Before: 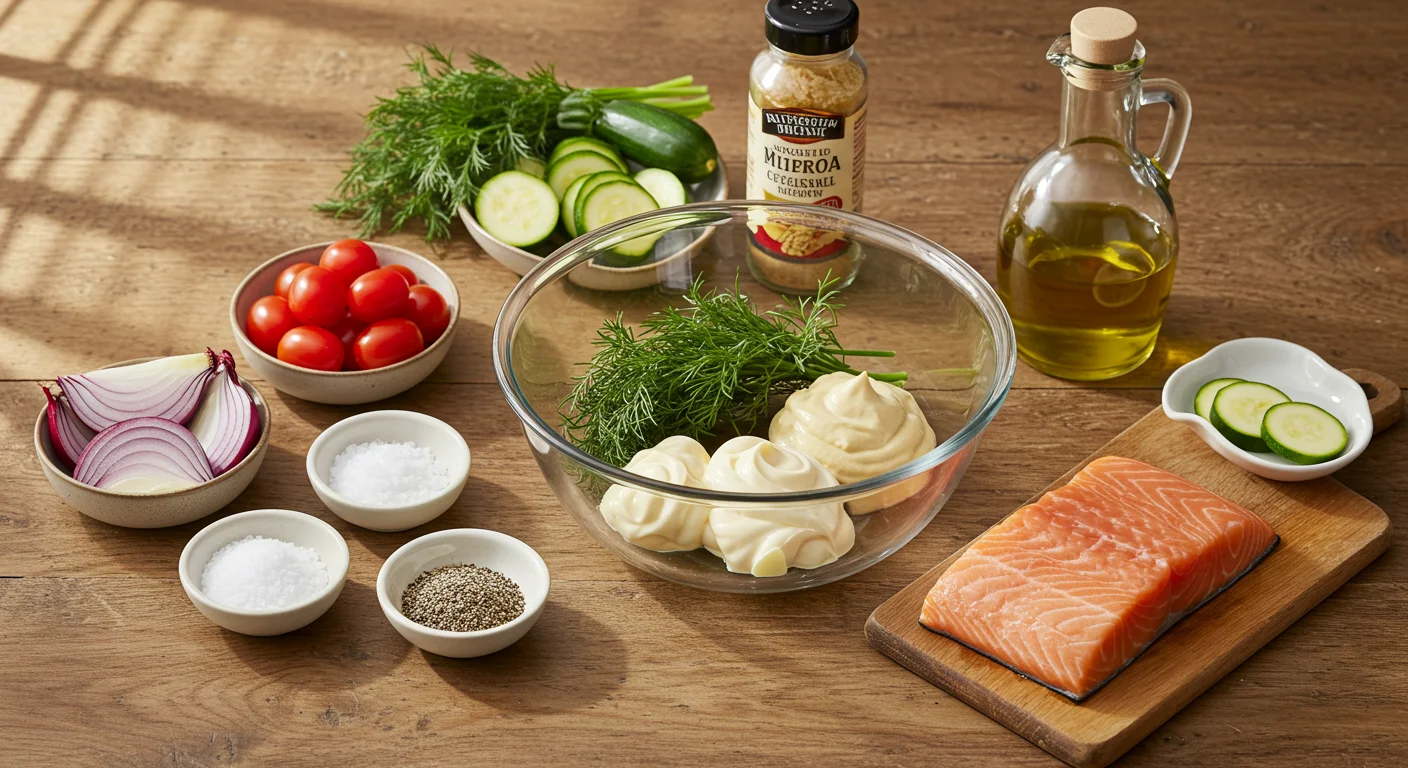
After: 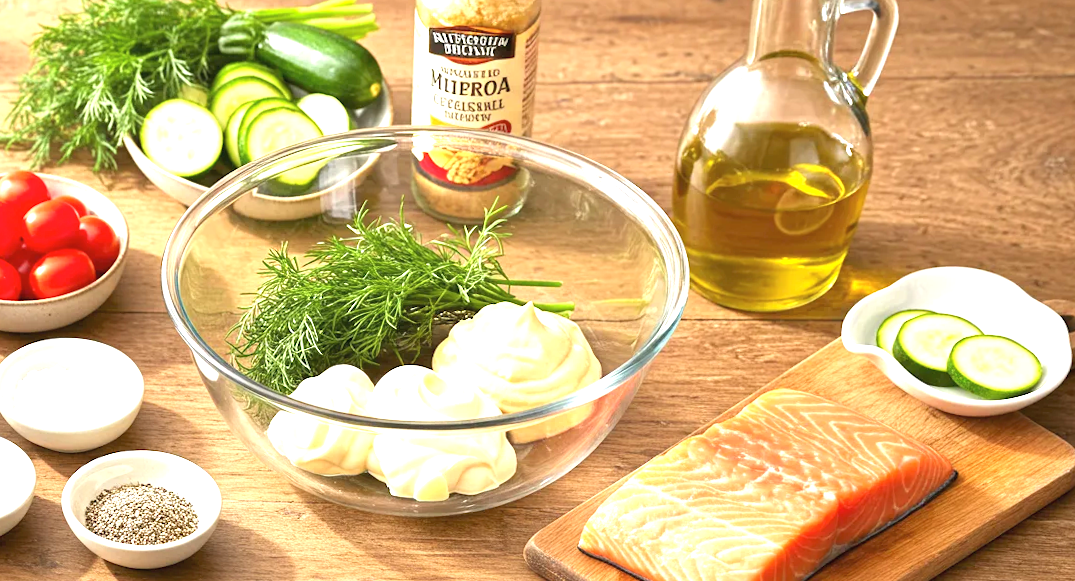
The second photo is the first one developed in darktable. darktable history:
crop: left 19.159%, top 9.58%, bottom 9.58%
contrast brightness saturation: contrast 0.05, brightness 0.06, saturation 0.01
rotate and perspective: rotation 0.062°, lens shift (vertical) 0.115, lens shift (horizontal) -0.133, crop left 0.047, crop right 0.94, crop top 0.061, crop bottom 0.94
exposure: black level correction 0, exposure 1.5 EV, compensate exposure bias true, compensate highlight preservation false
